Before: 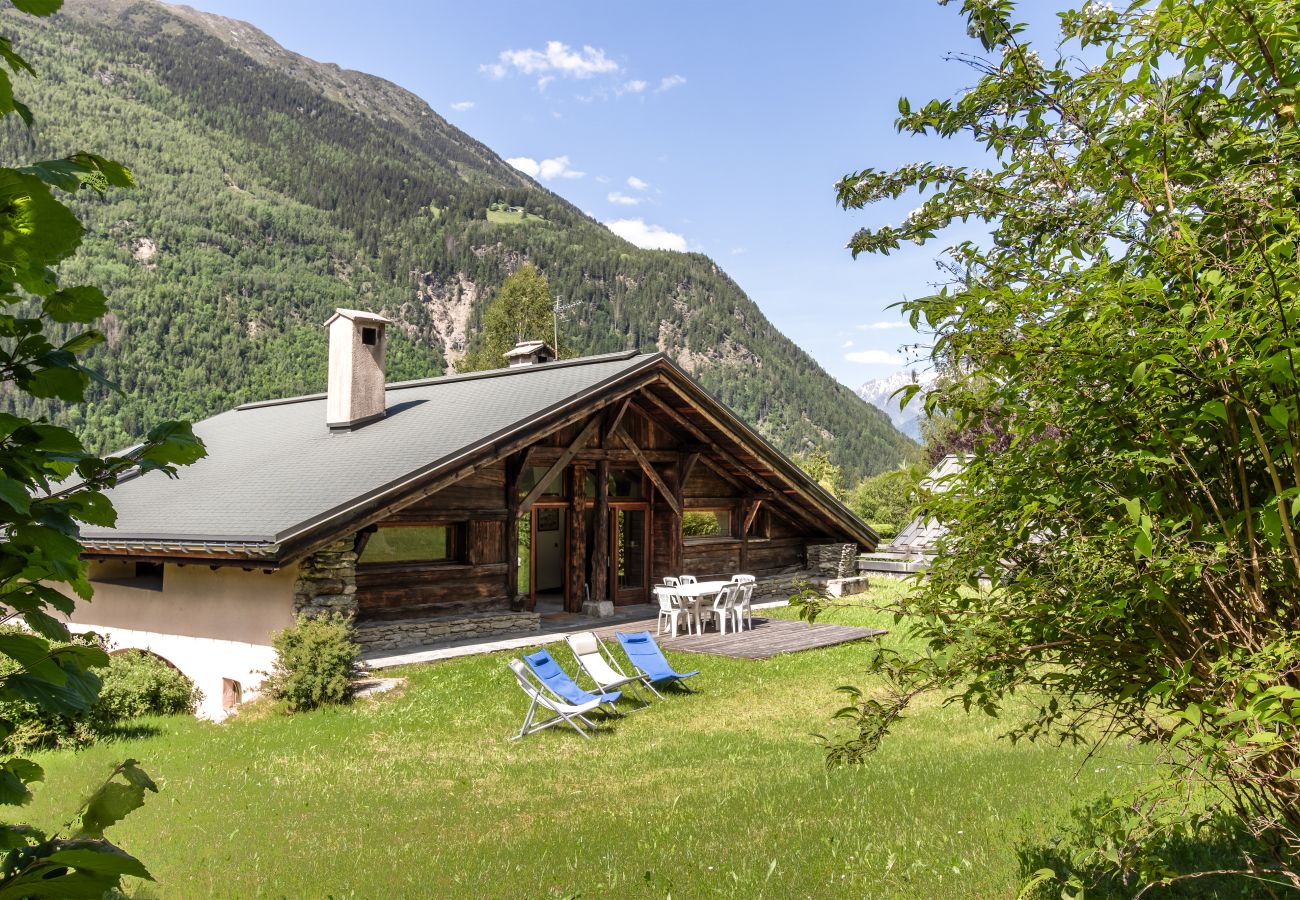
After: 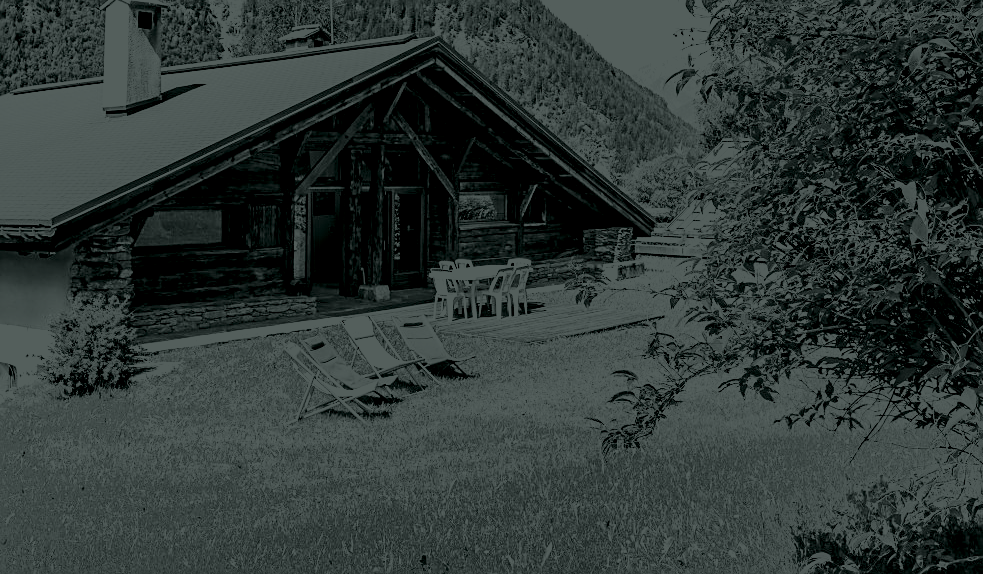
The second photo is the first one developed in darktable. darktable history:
exposure: black level correction 0, exposure 0.7 EV, compensate exposure bias true, compensate highlight preservation false
crop and rotate: left 17.299%, top 35.115%, right 7.015%, bottom 1.024%
shadows and highlights: highlights color adjustment 0%, low approximation 0.01, soften with gaussian
tone curve: curves: ch0 [(0.003, 0.032) (0.037, 0.037) (0.142, 0.117) (0.279, 0.311) (0.405, 0.49) (0.526, 0.651) (0.722, 0.857) (0.875, 0.946) (1, 0.98)]; ch1 [(0, 0) (0.305, 0.325) (0.453, 0.437) (0.482, 0.473) (0.501, 0.498) (0.515, 0.523) (0.559, 0.591) (0.6, 0.659) (0.656, 0.71) (1, 1)]; ch2 [(0, 0) (0.323, 0.277) (0.424, 0.396) (0.479, 0.484) (0.499, 0.502) (0.515, 0.537) (0.564, 0.595) (0.644, 0.703) (0.742, 0.803) (1, 1)], color space Lab, independent channels, preserve colors none
color correction: highlights a* 1.39, highlights b* 17.83
colorize: hue 90°, saturation 19%, lightness 1.59%, version 1
sharpen: on, module defaults
white balance: red 0.931, blue 1.11
